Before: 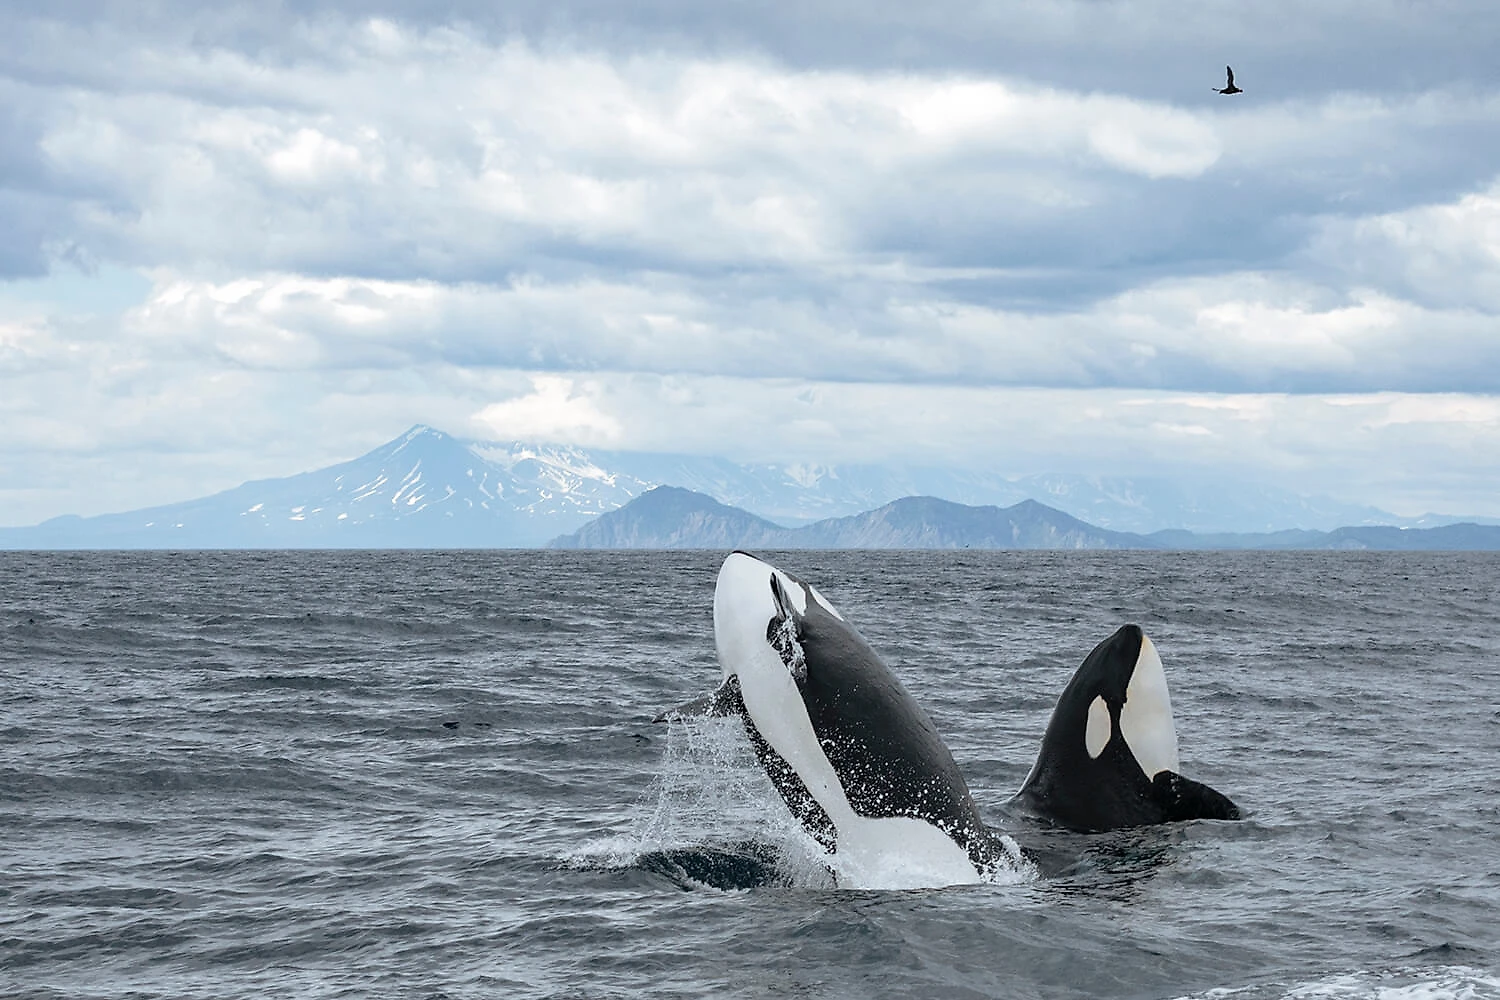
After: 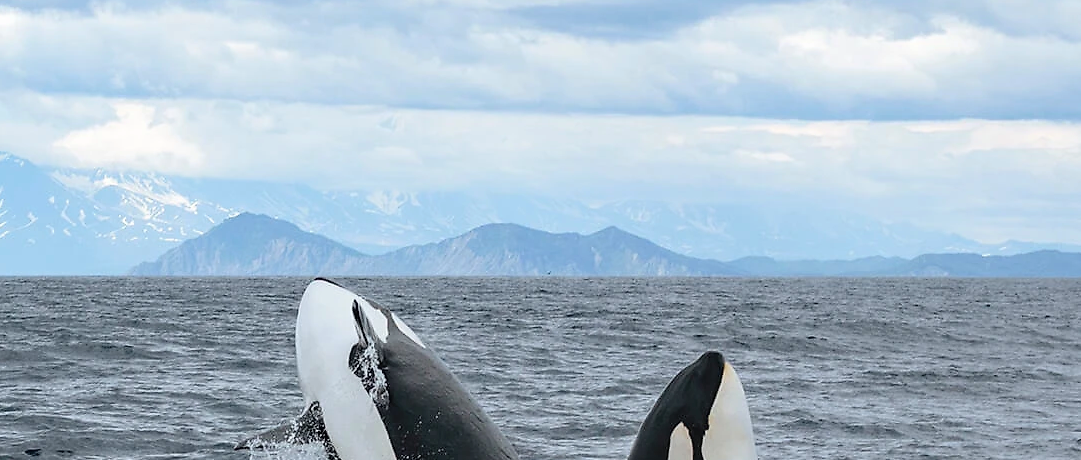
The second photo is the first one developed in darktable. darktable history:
crop and rotate: left 27.895%, top 27.388%, bottom 26.612%
contrast brightness saturation: contrast 0.071, brightness 0.078, saturation 0.178
